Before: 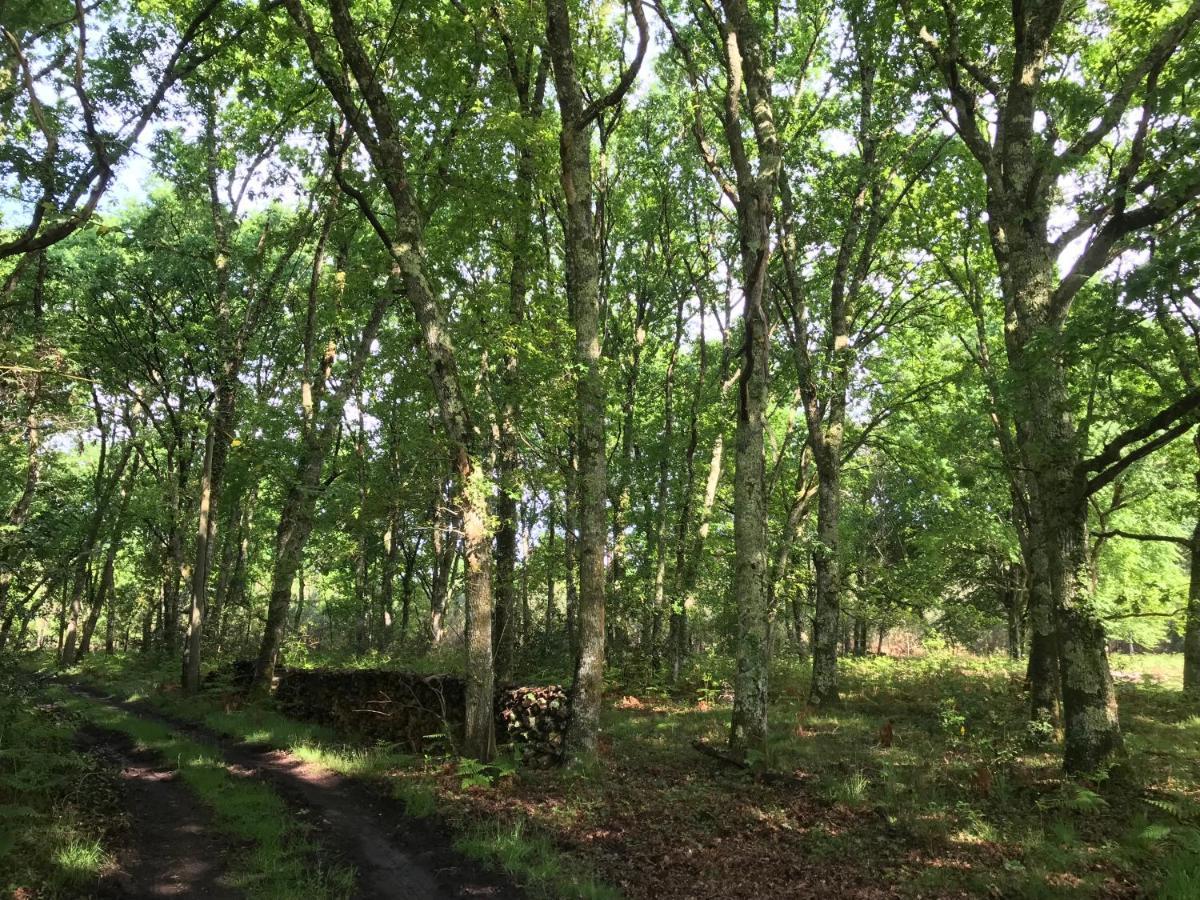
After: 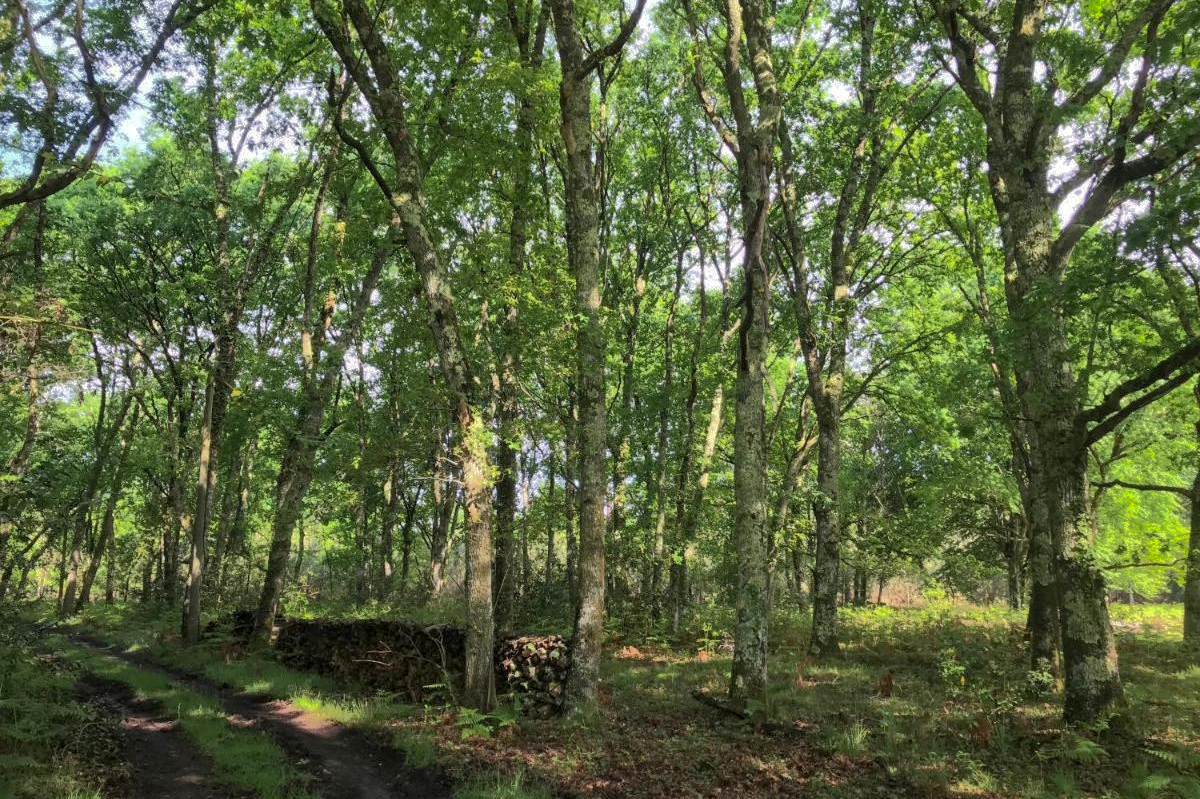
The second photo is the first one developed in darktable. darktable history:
local contrast: highlights 100%, shadows 100%, detail 120%, midtone range 0.2
shadows and highlights: shadows 38.43, highlights -74.54
crop and rotate: top 5.609%, bottom 5.609%
